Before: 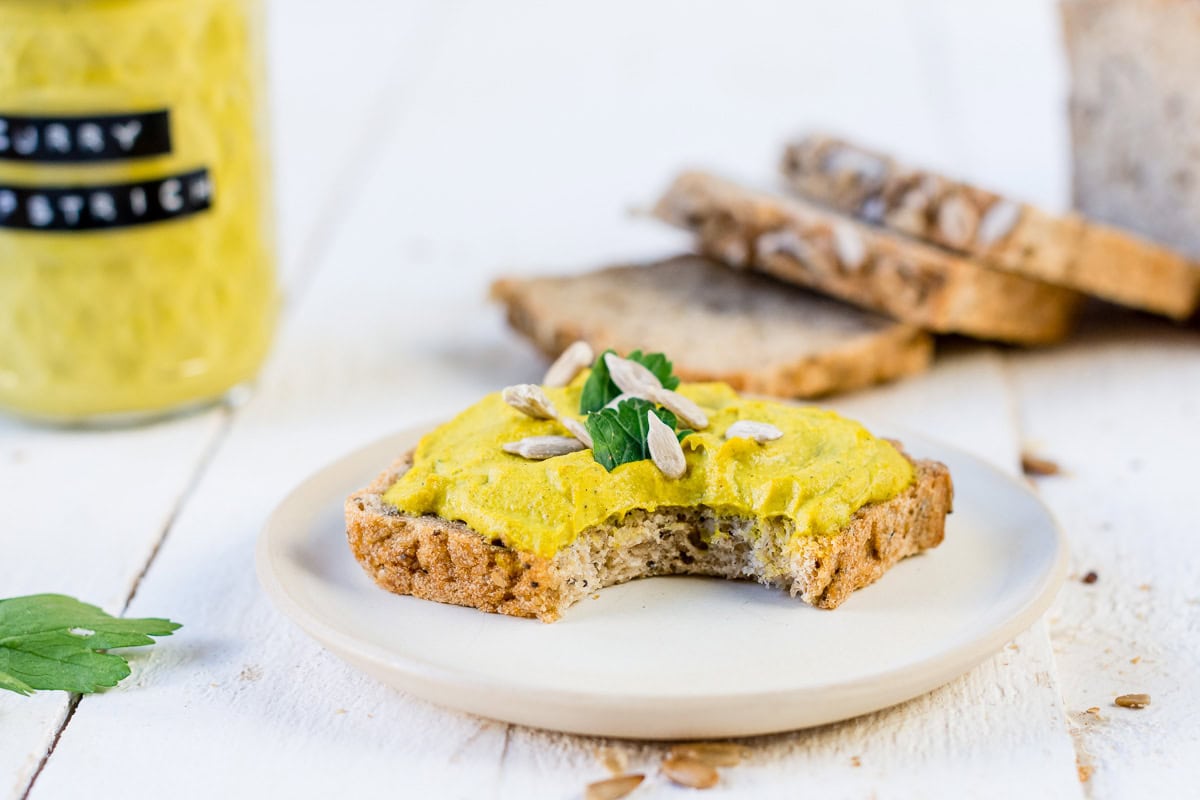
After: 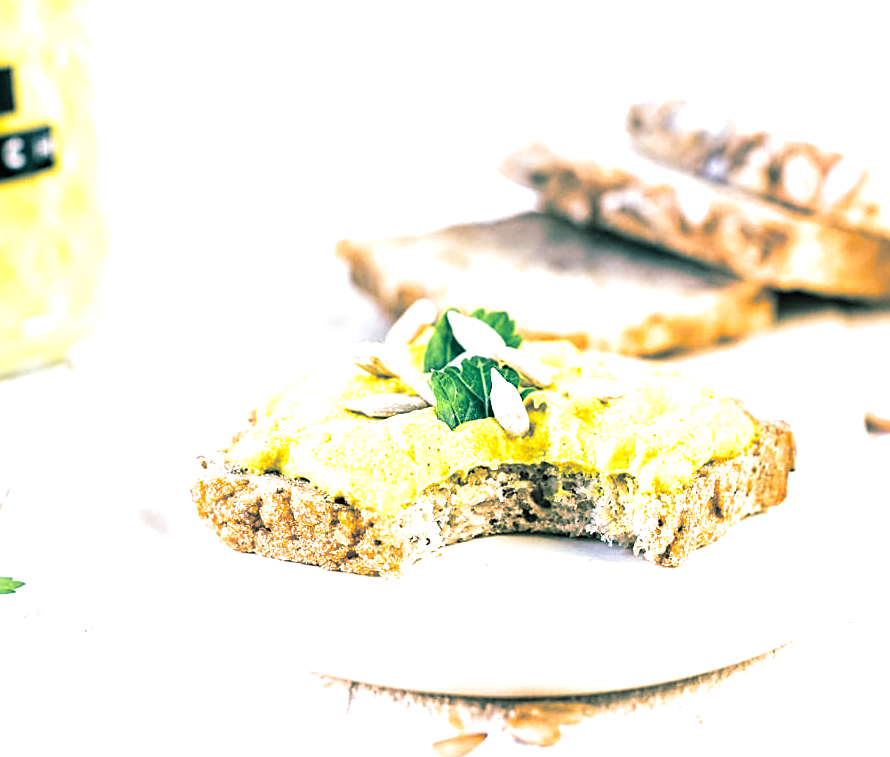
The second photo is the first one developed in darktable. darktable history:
exposure: exposure 1.16 EV, compensate exposure bias true, compensate highlight preservation false
split-toning: shadows › hue 183.6°, shadows › saturation 0.52, highlights › hue 0°, highlights › saturation 0
white balance: emerald 1
sharpen: on, module defaults
crop and rotate: left 13.15%, top 5.251%, right 12.609%
